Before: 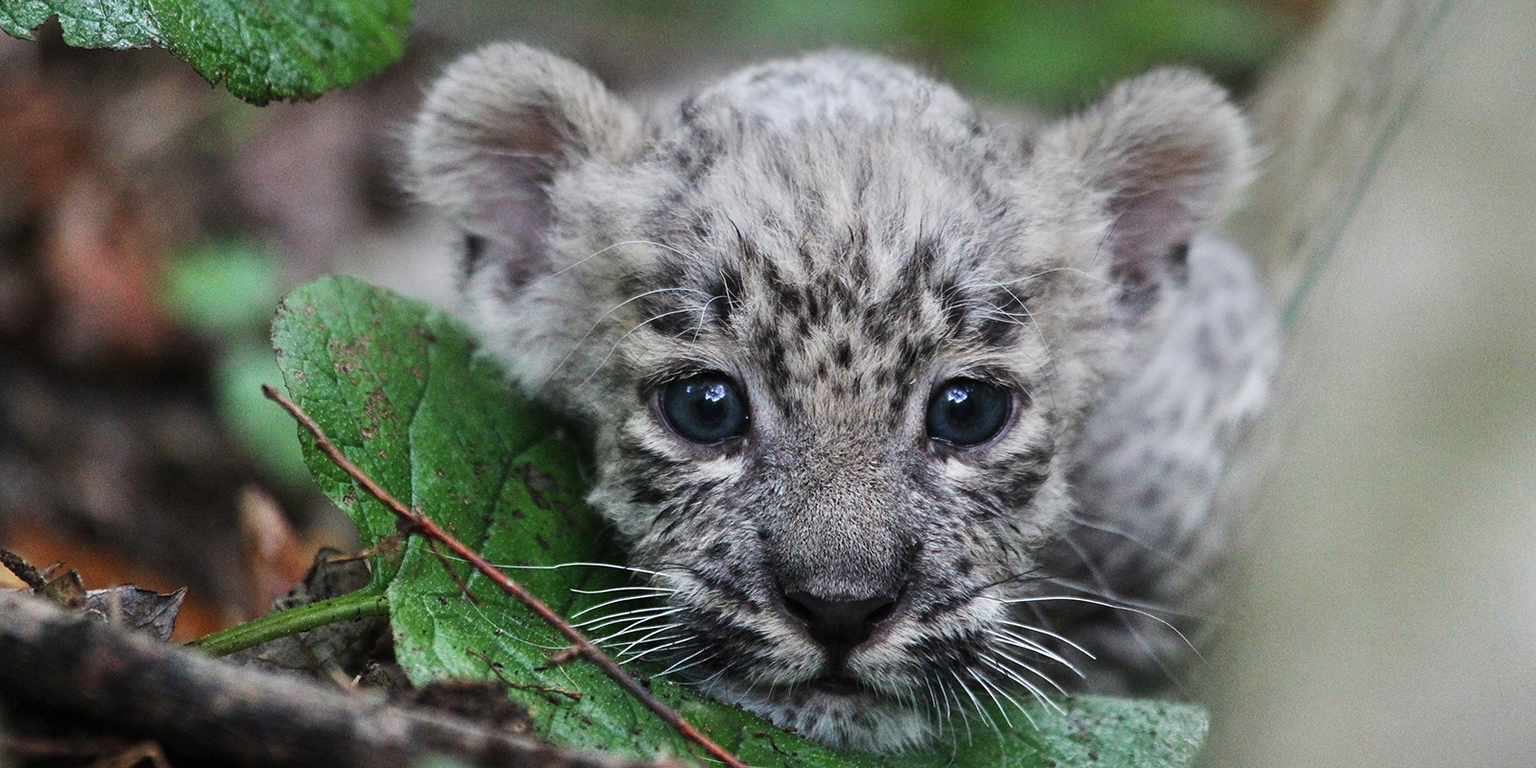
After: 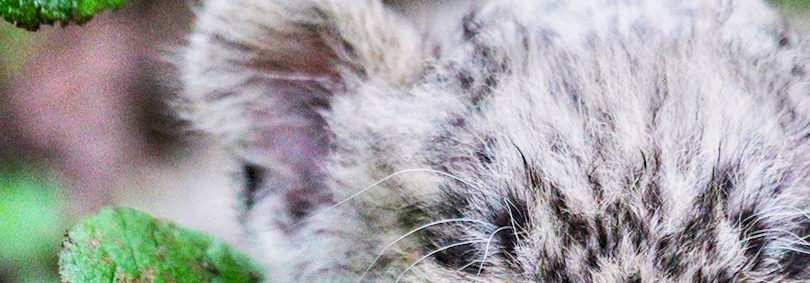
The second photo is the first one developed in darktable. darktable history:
local contrast: detail 130%
crop: left 10.121%, top 10.631%, right 36.218%, bottom 51.526%
base curve: curves: ch0 [(0, 0) (0.088, 0.125) (0.176, 0.251) (0.354, 0.501) (0.613, 0.749) (1, 0.877)], preserve colors none
haze removal: compatibility mode true, adaptive false
white balance: red 1.009, blue 1.027
color balance rgb: perceptual saturation grading › global saturation 25%, perceptual brilliance grading › mid-tones 10%, perceptual brilliance grading › shadows 15%, global vibrance 20%
rotate and perspective: rotation 0.062°, lens shift (vertical) 0.115, lens shift (horizontal) -0.133, crop left 0.047, crop right 0.94, crop top 0.061, crop bottom 0.94
